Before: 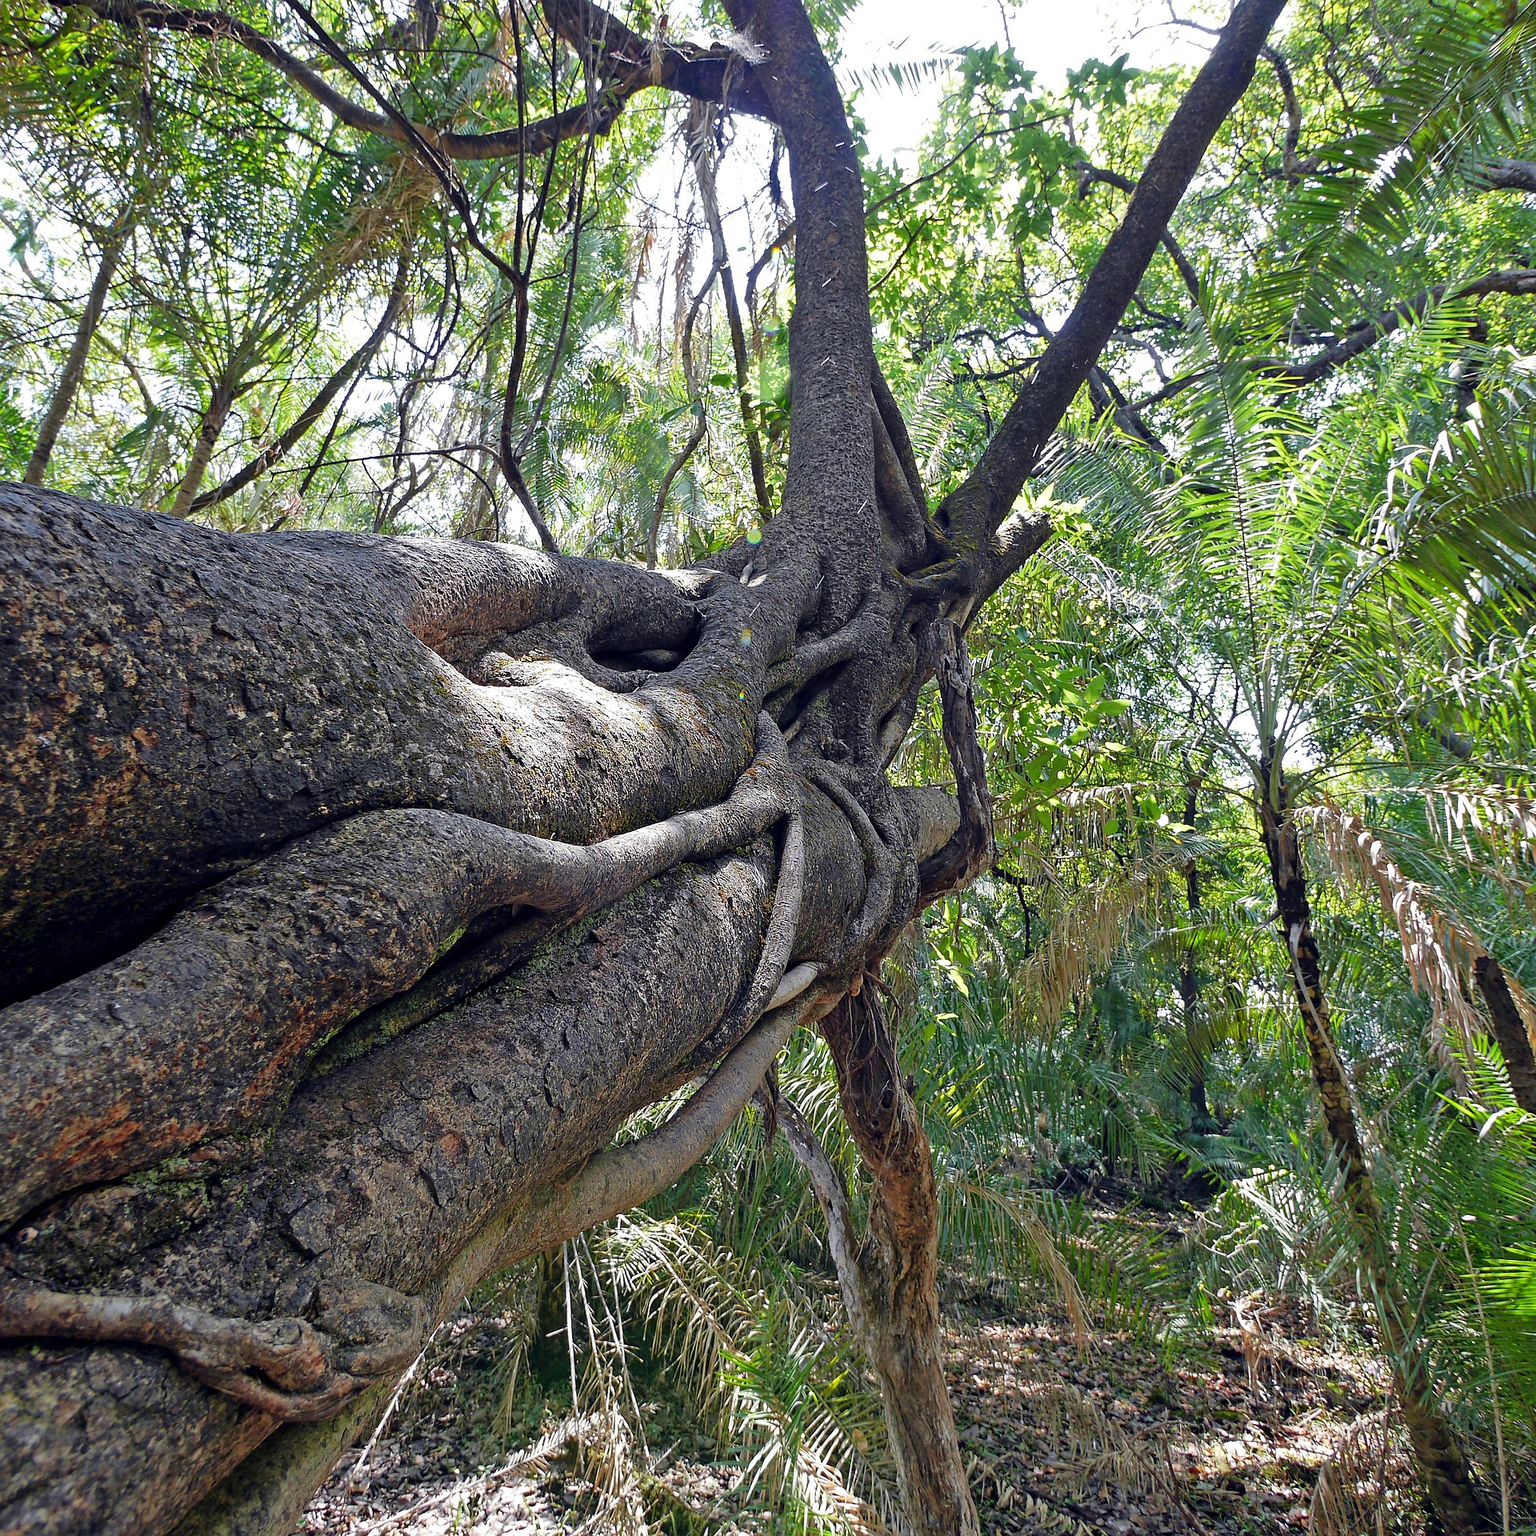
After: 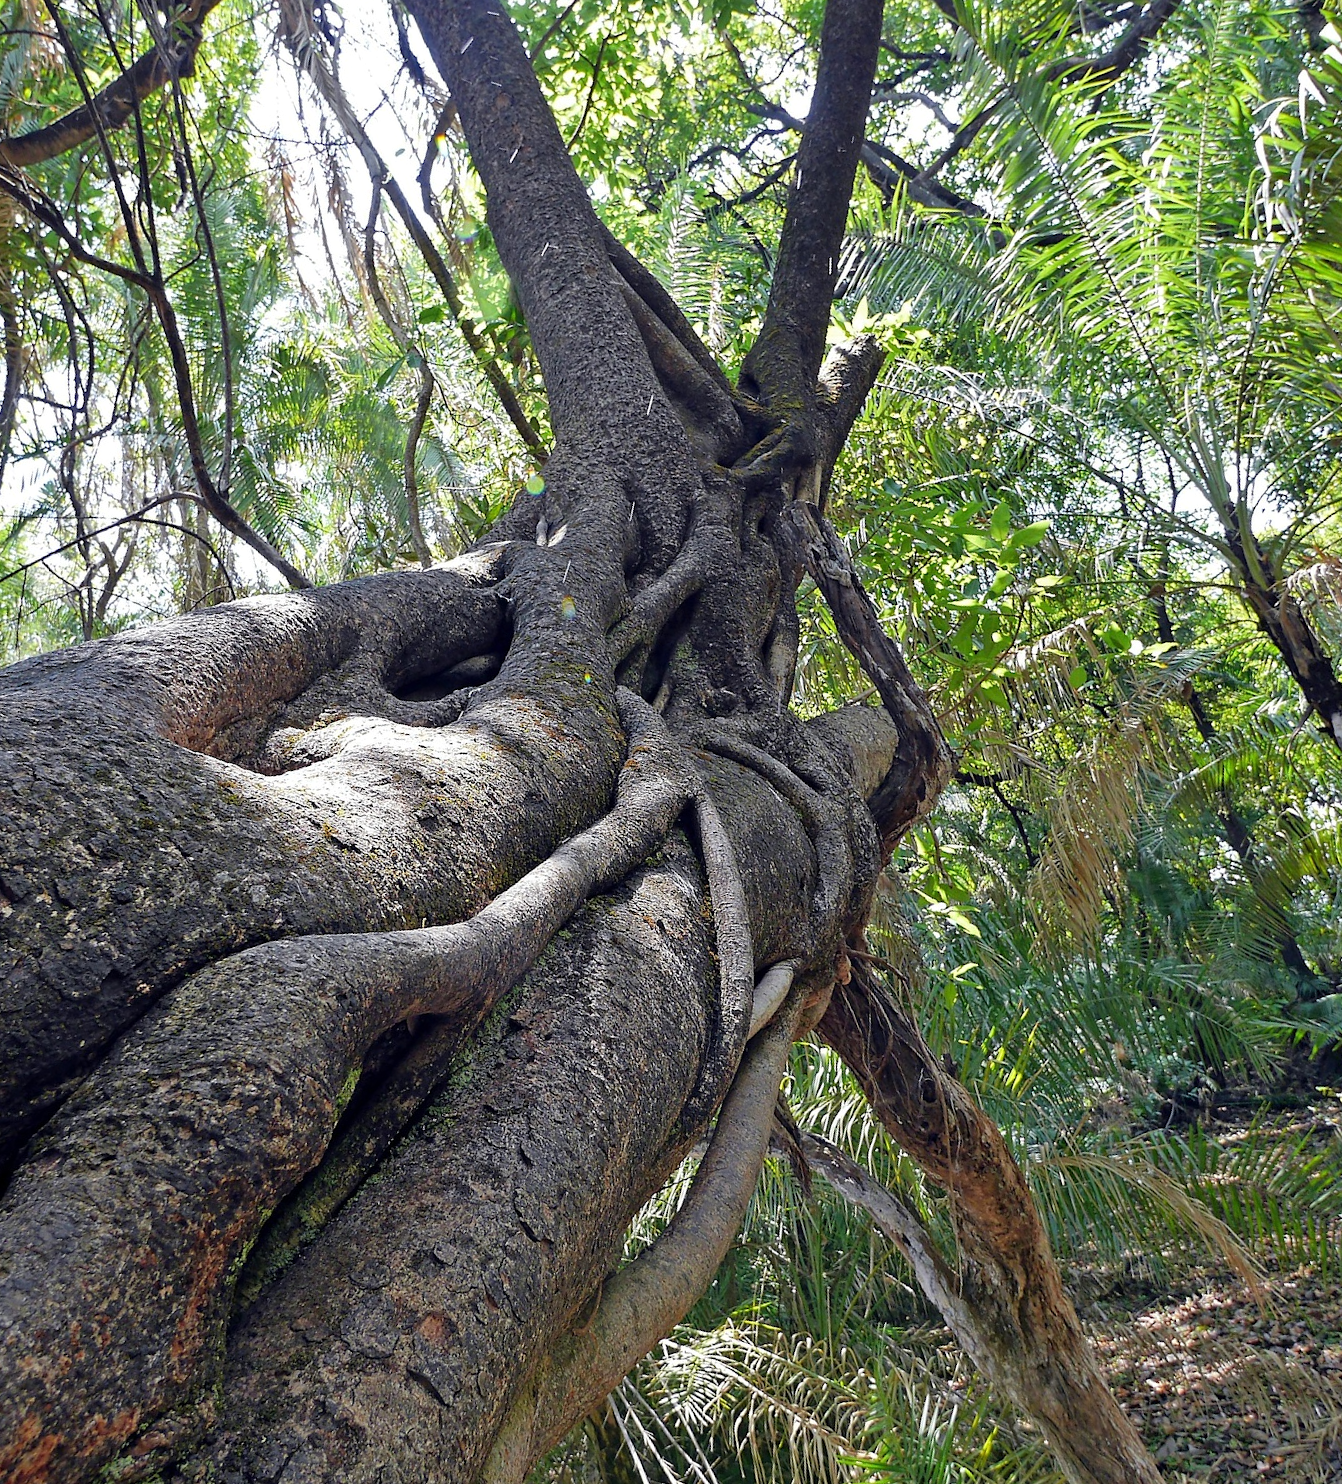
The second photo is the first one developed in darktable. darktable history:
crop and rotate: angle 19.67°, left 6.812%, right 3.805%, bottom 1.147%
tone equalizer: edges refinement/feathering 500, mask exposure compensation -1.57 EV, preserve details no
